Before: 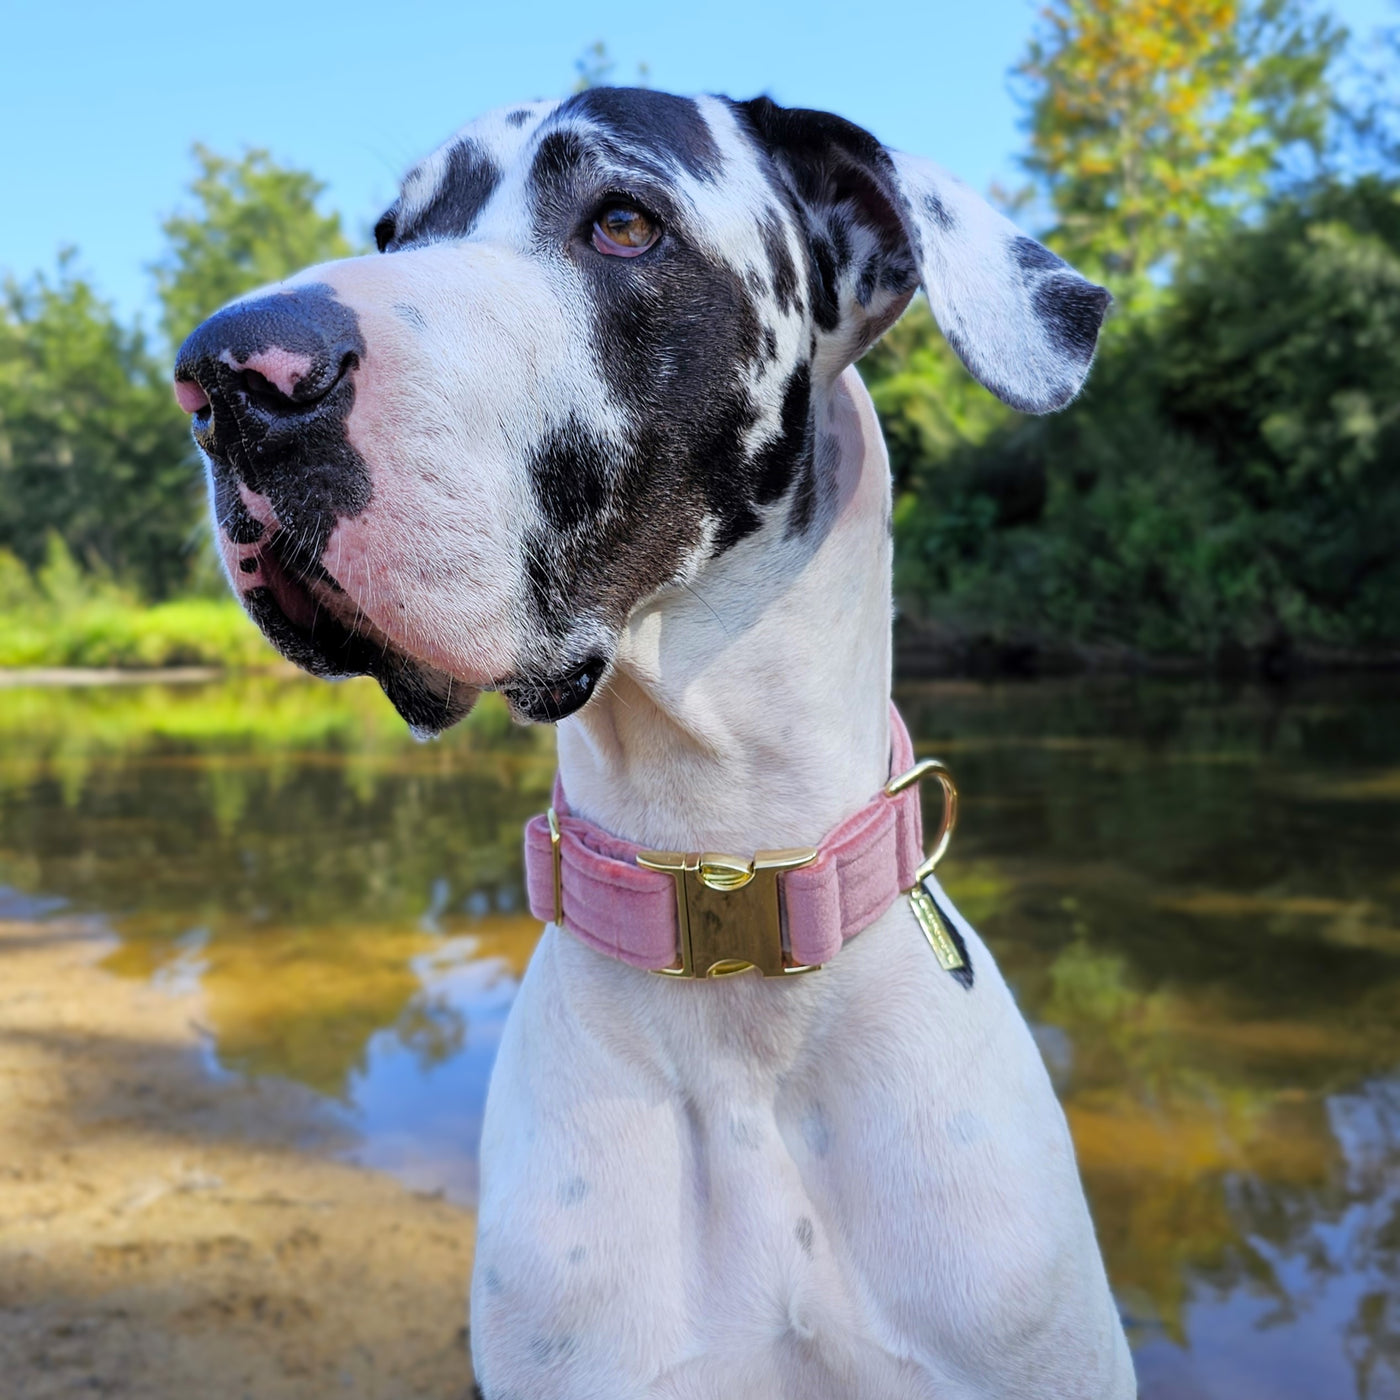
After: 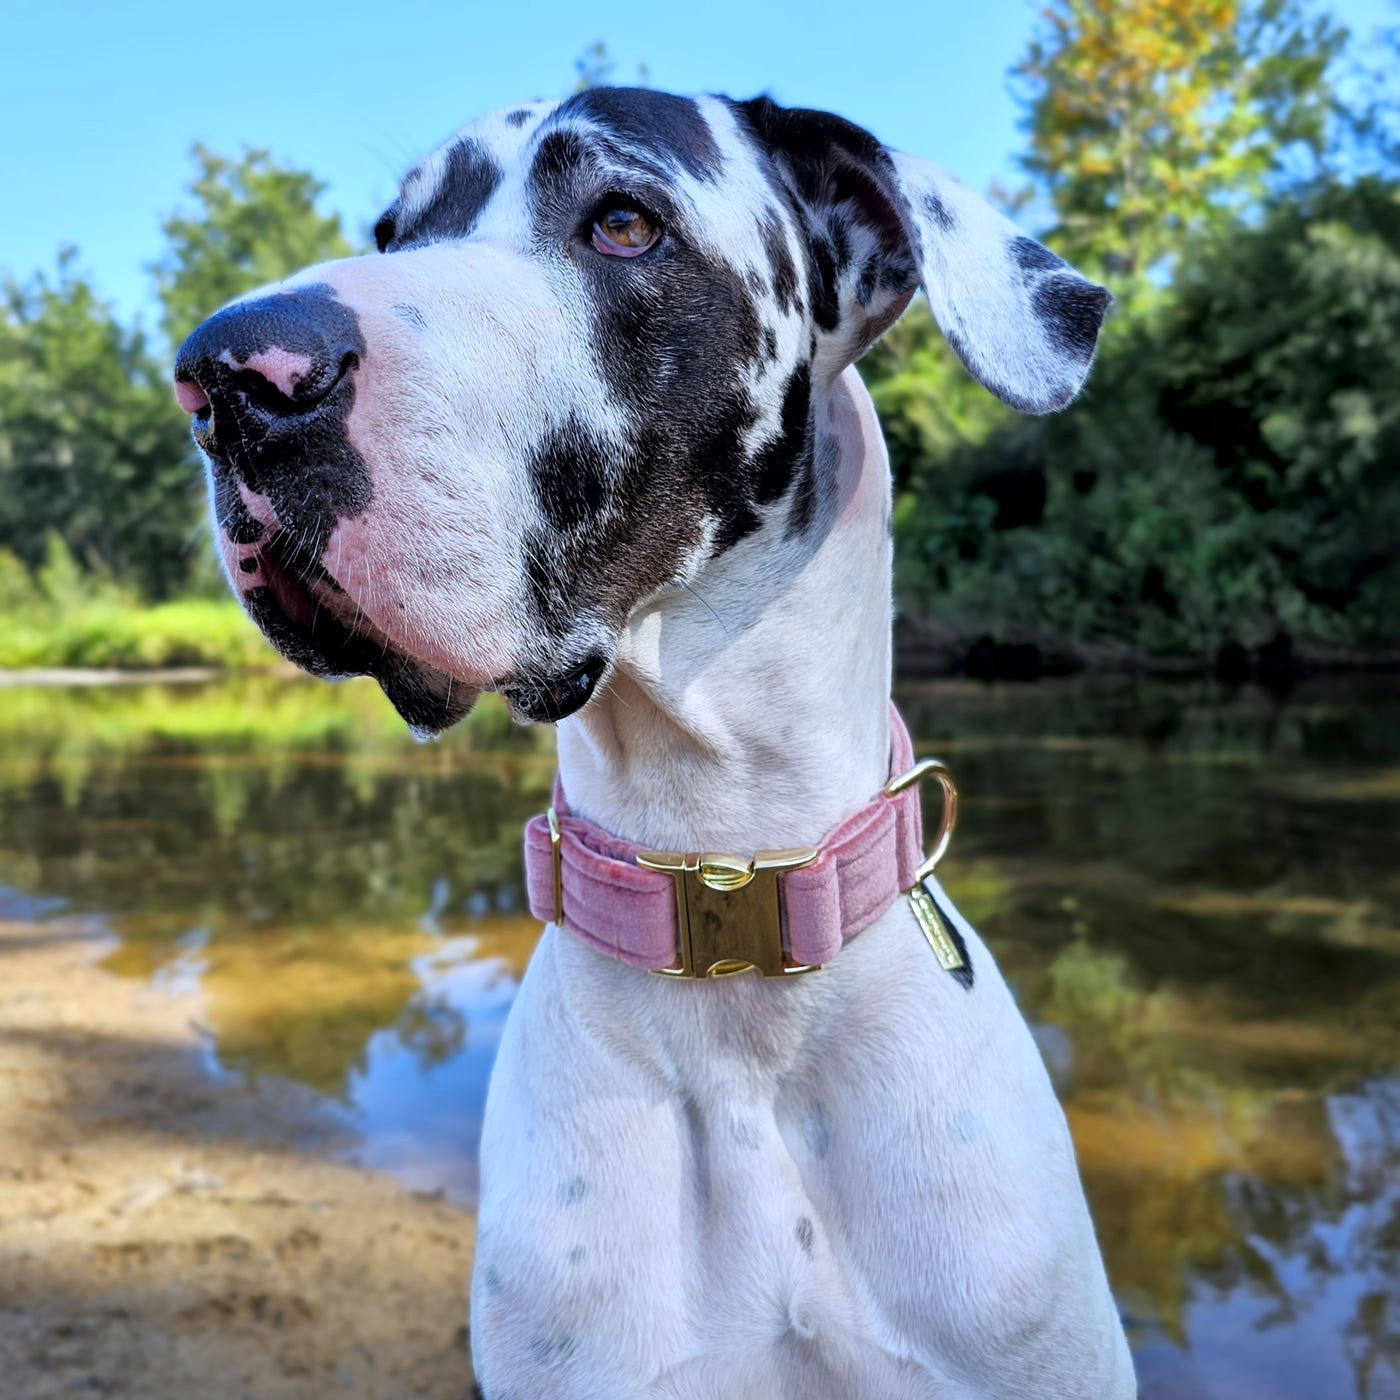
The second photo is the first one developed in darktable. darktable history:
local contrast: mode bilateral grid, contrast 20, coarseness 50, detail 157%, midtone range 0.2
color correction: highlights a* -0.782, highlights b* -8.18
